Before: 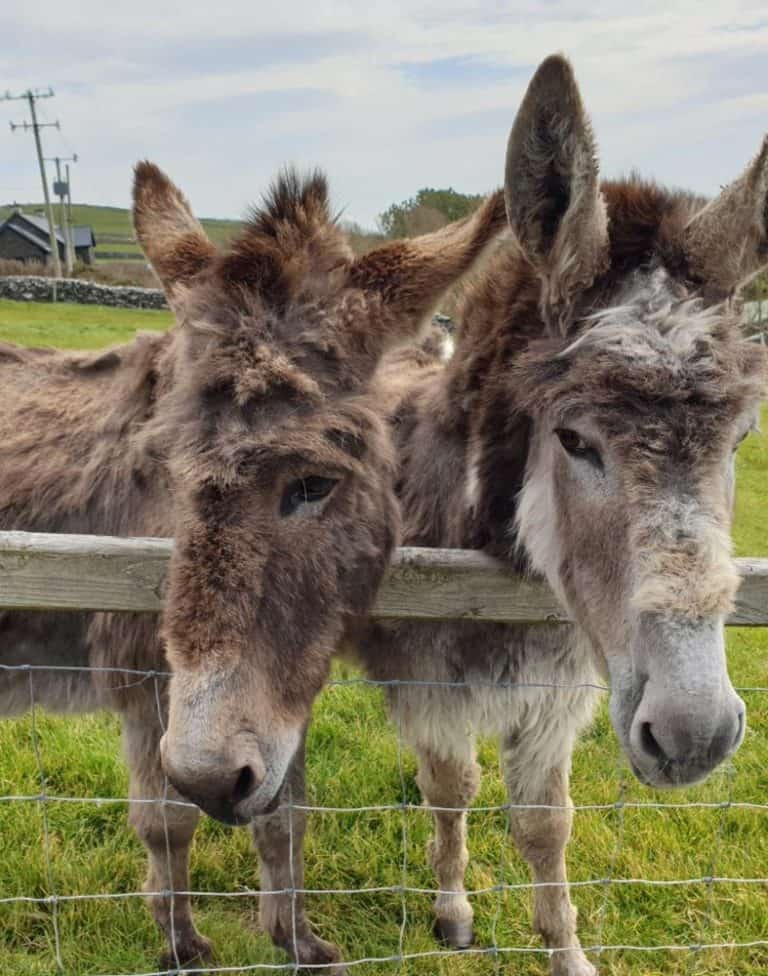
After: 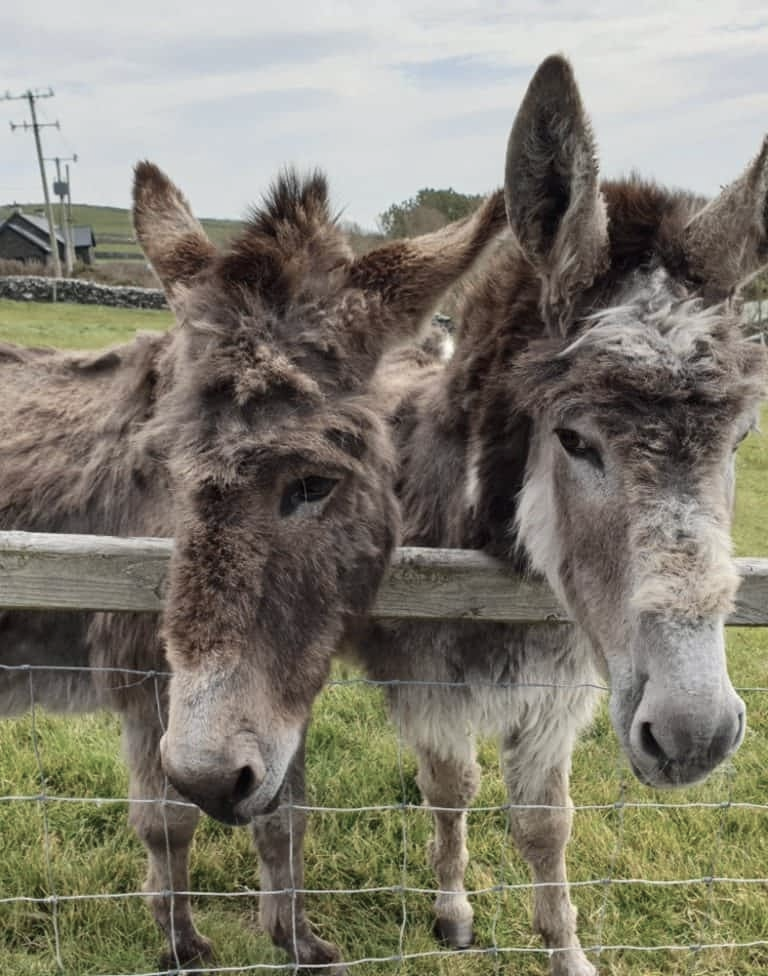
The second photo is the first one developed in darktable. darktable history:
contrast brightness saturation: contrast 0.105, saturation -0.375
